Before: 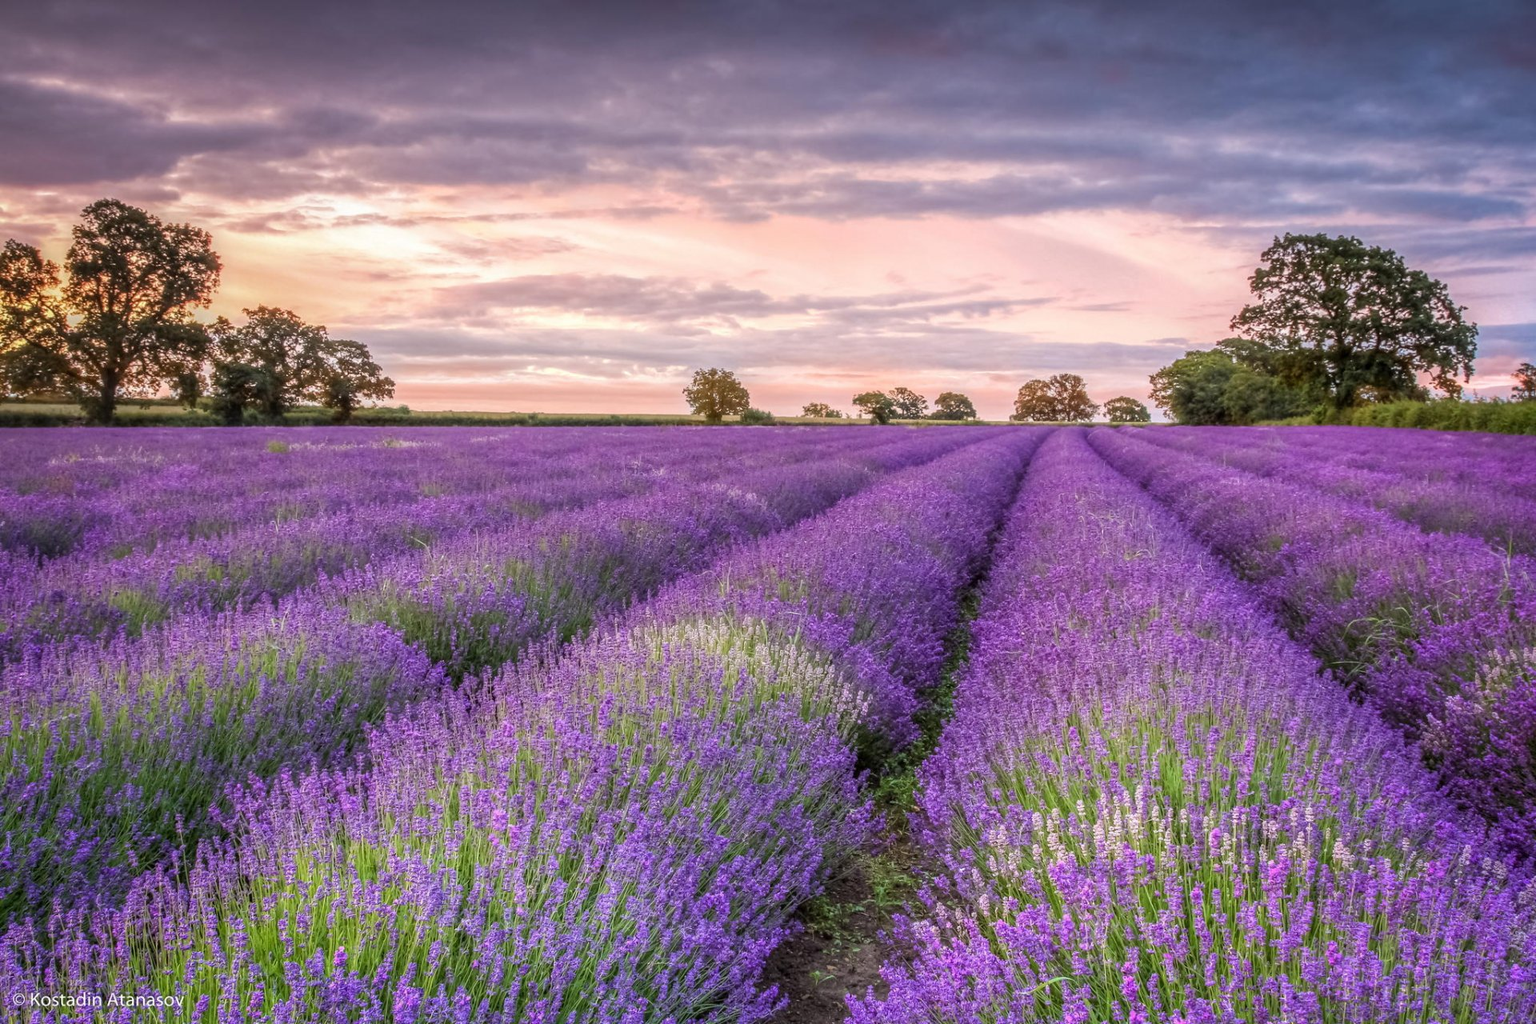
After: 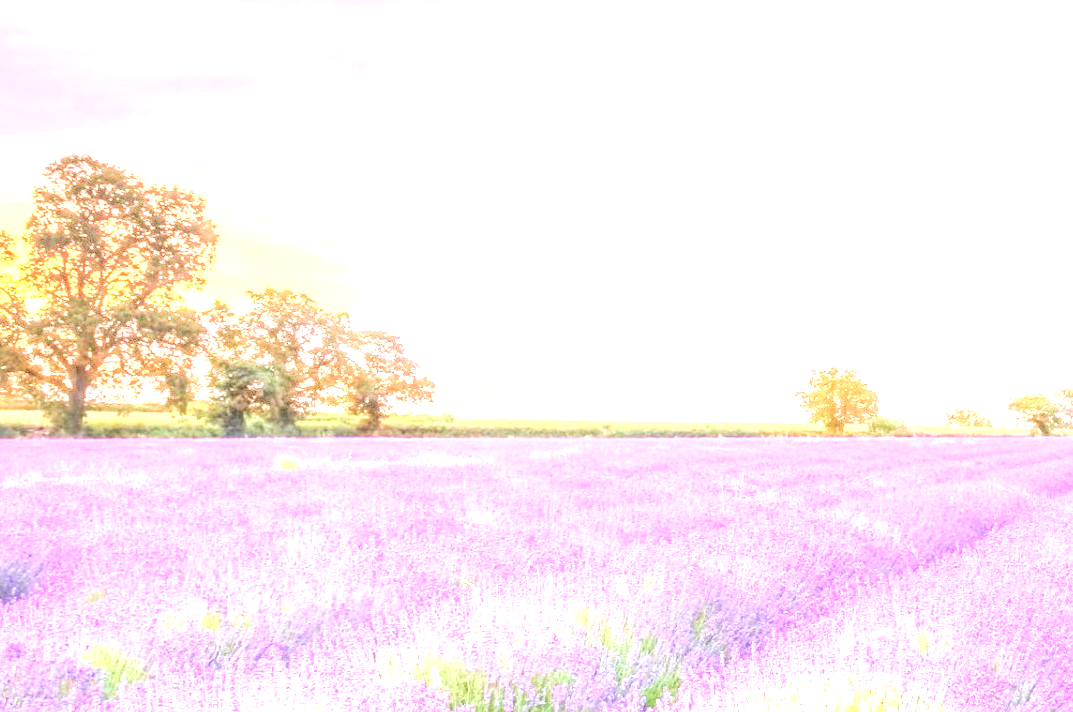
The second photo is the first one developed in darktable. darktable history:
tone equalizer: -8 EV 0.039 EV
sharpen: amount 0.209
velvia: strength 45.37%
exposure: exposure 2.958 EV, compensate highlight preservation false
contrast brightness saturation: brightness 0.993
local contrast: detail 142%
crop and rotate: left 3.048%, top 7.46%, right 41.055%, bottom 36.893%
